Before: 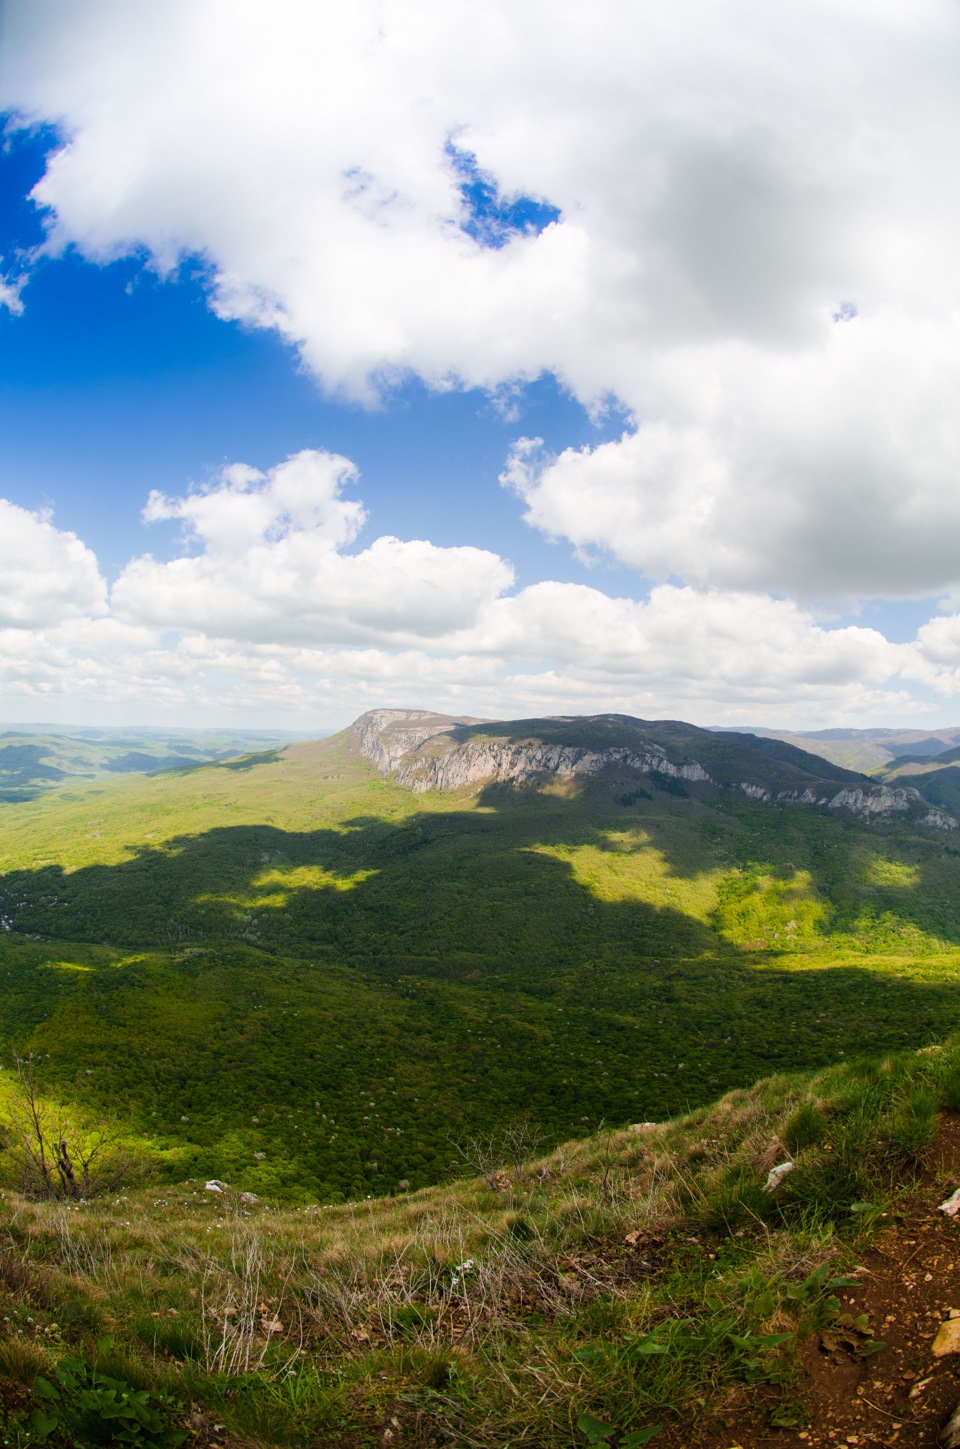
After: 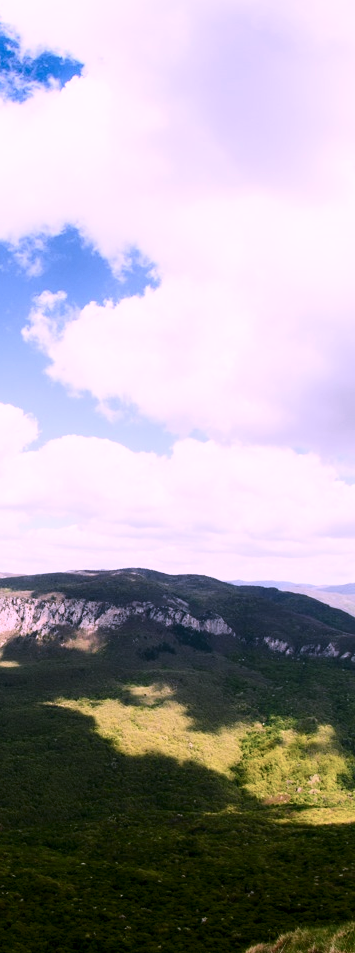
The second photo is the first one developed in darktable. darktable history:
contrast brightness saturation: contrast 0.286
levels: levels [0.026, 0.507, 0.987]
crop and rotate: left 49.747%, top 10.084%, right 13.245%, bottom 24.141%
color correction: highlights a* 15.68, highlights b* -20.55
